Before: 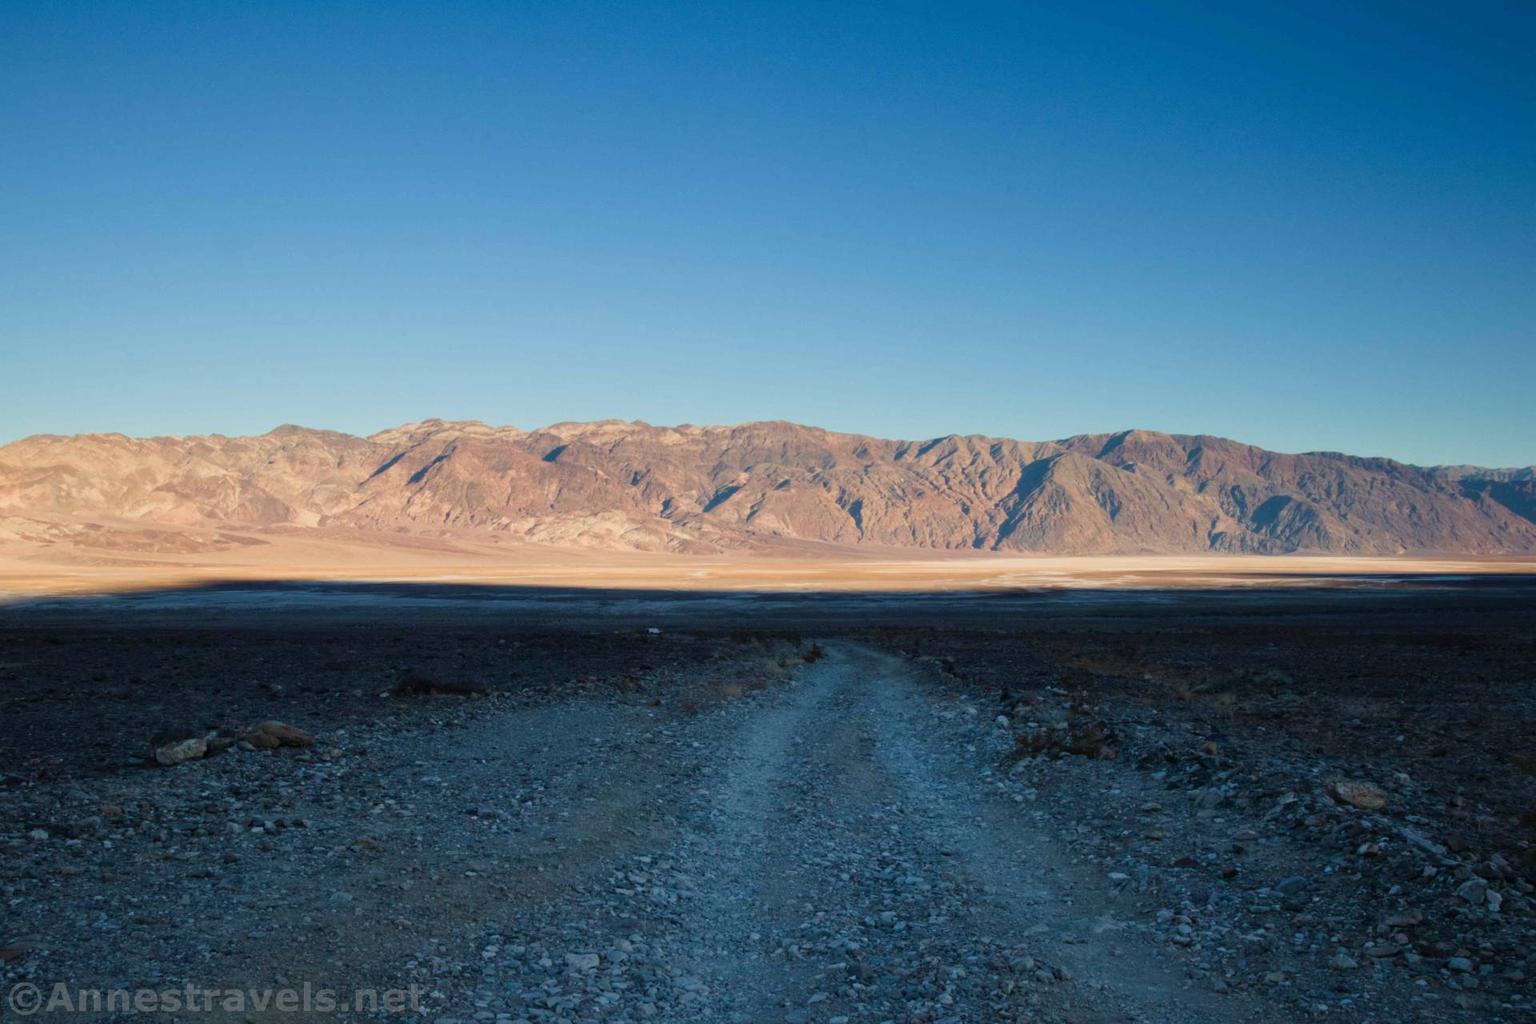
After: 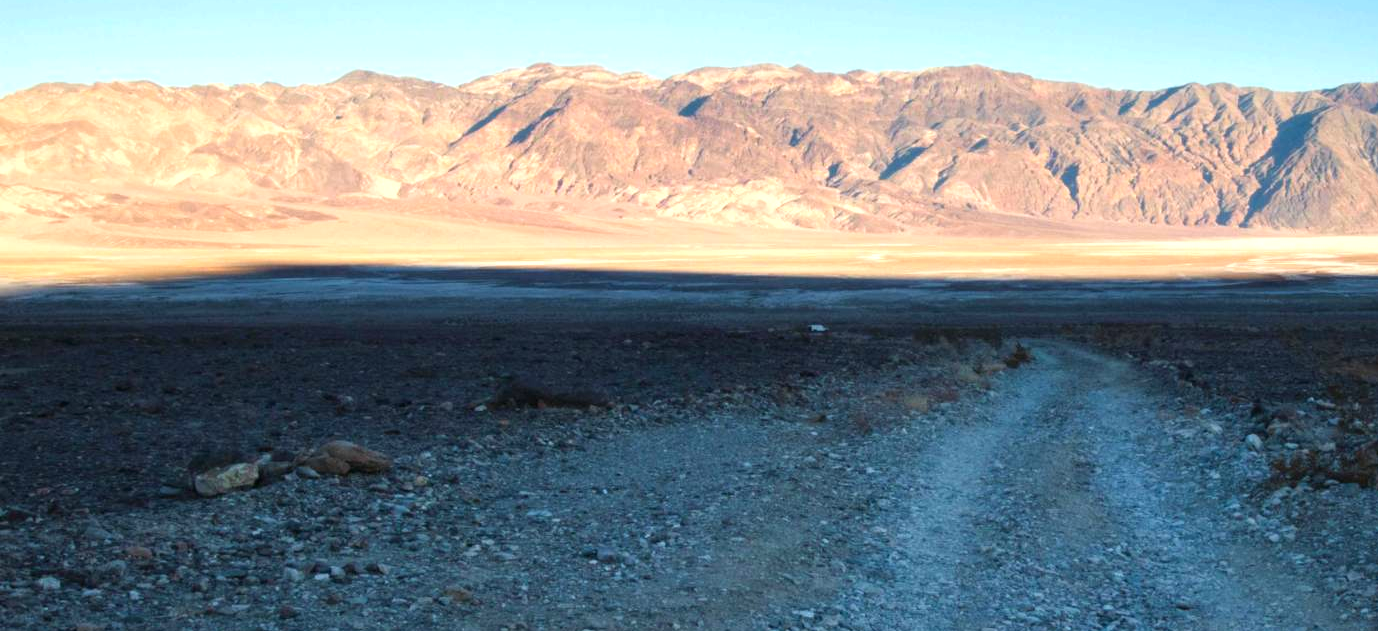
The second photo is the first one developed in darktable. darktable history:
exposure: black level correction 0, exposure 0.859 EV, compensate highlight preservation false
crop: top 35.993%, right 28.219%, bottom 14.714%
